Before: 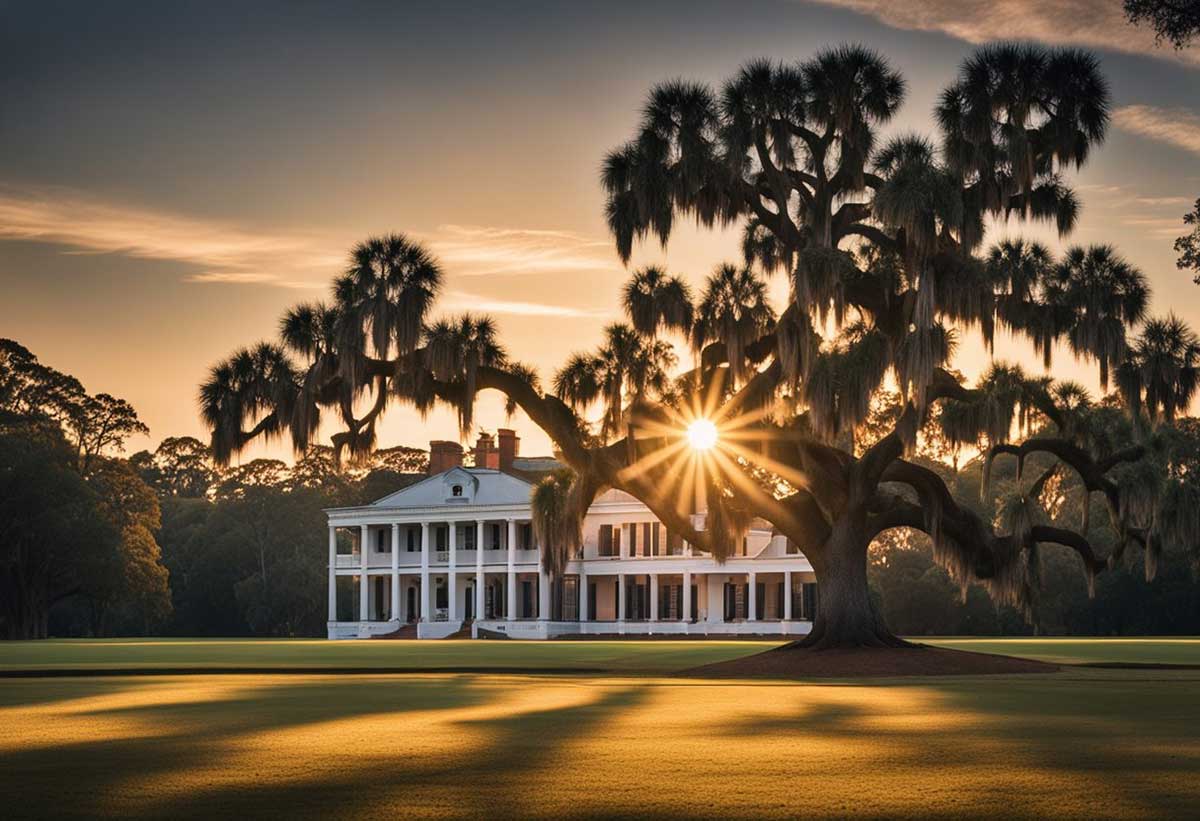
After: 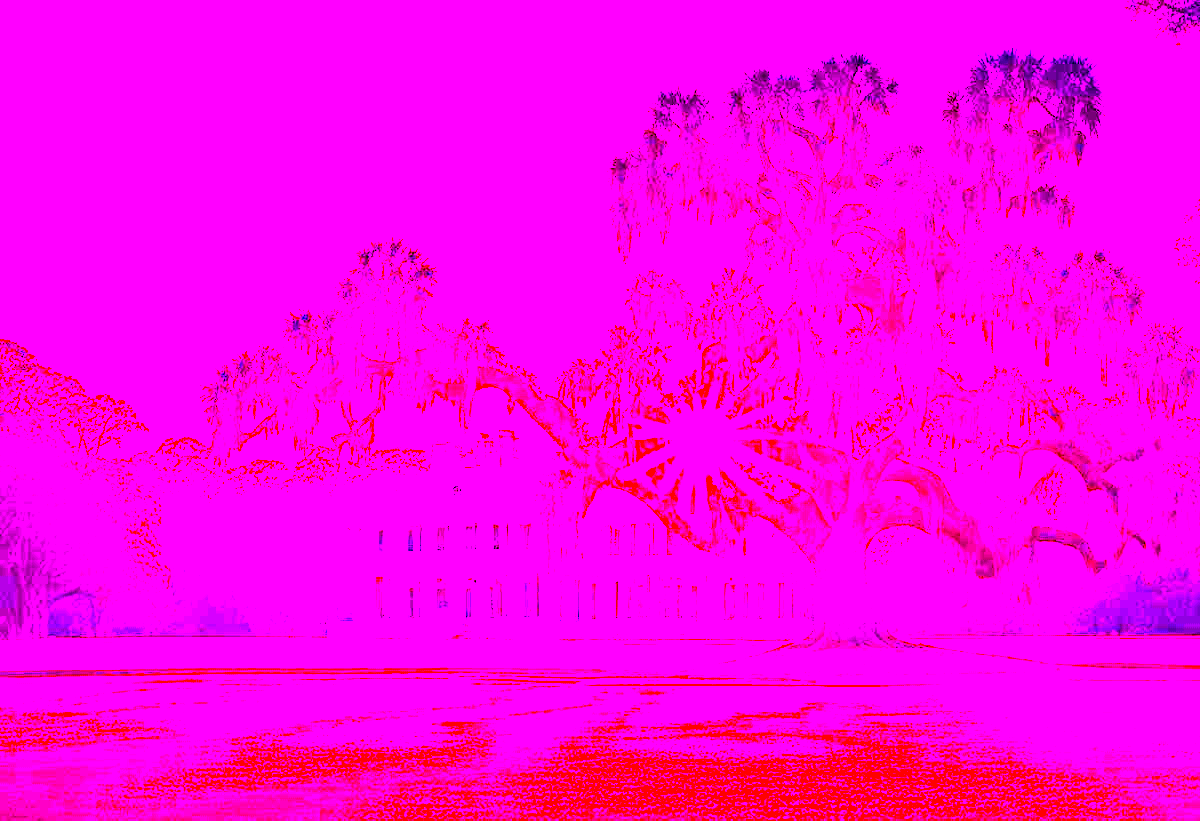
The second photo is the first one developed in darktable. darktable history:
white balance: red 8, blue 8
color balance rgb: perceptual saturation grading › global saturation 25%, global vibrance 20%
exposure: black level correction 0.001, exposure 1.129 EV, compensate exposure bias true, compensate highlight preservation false
